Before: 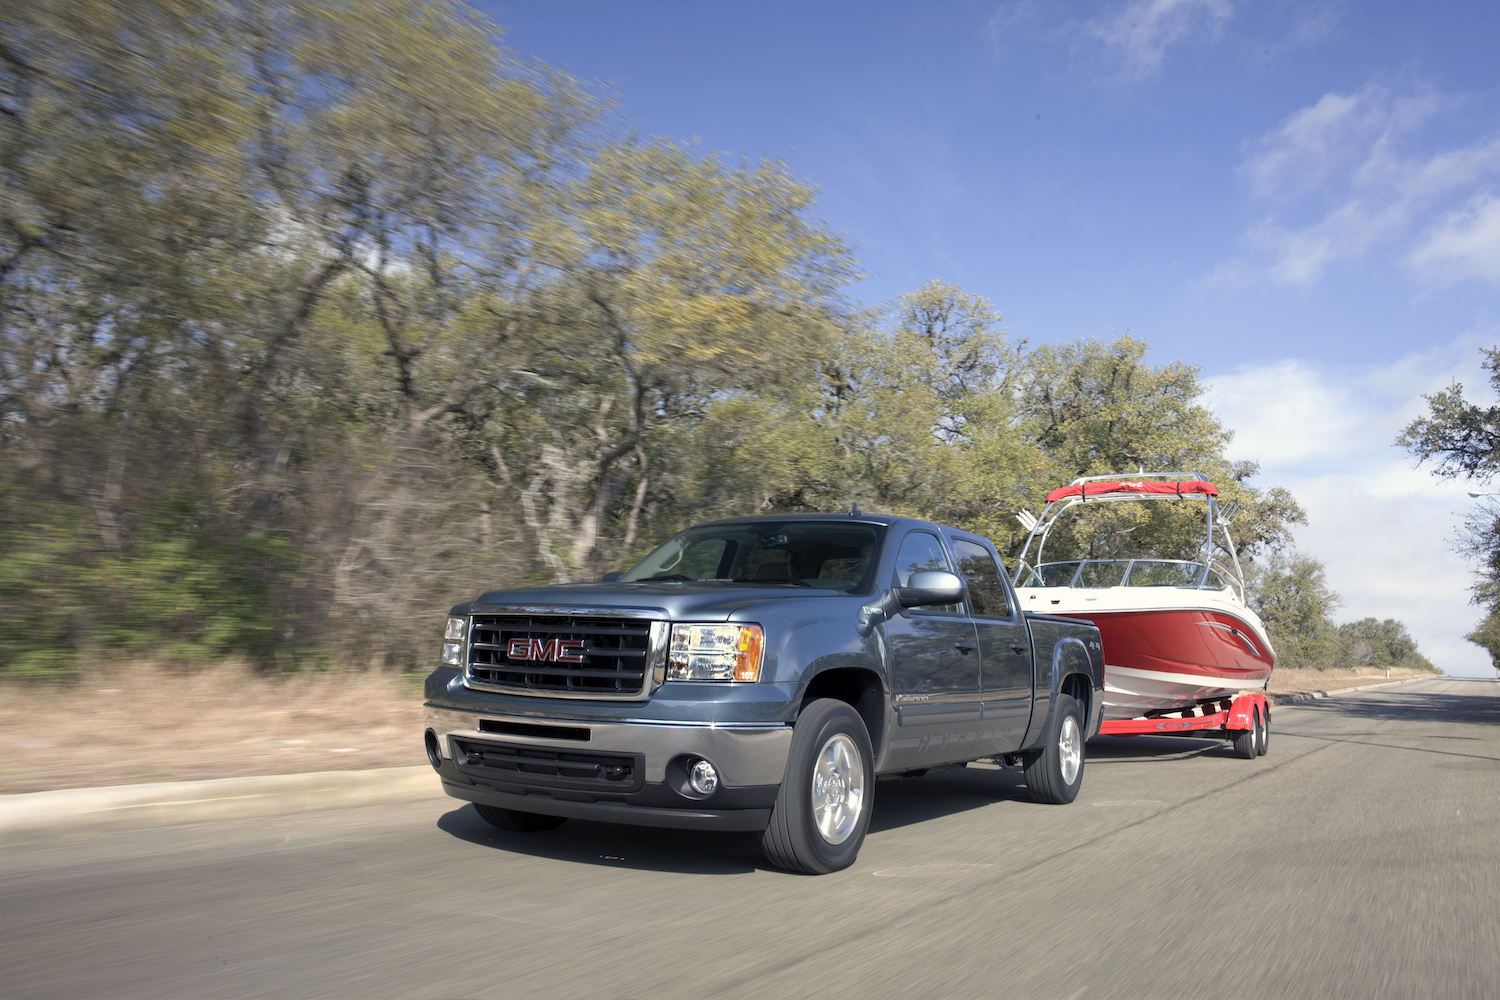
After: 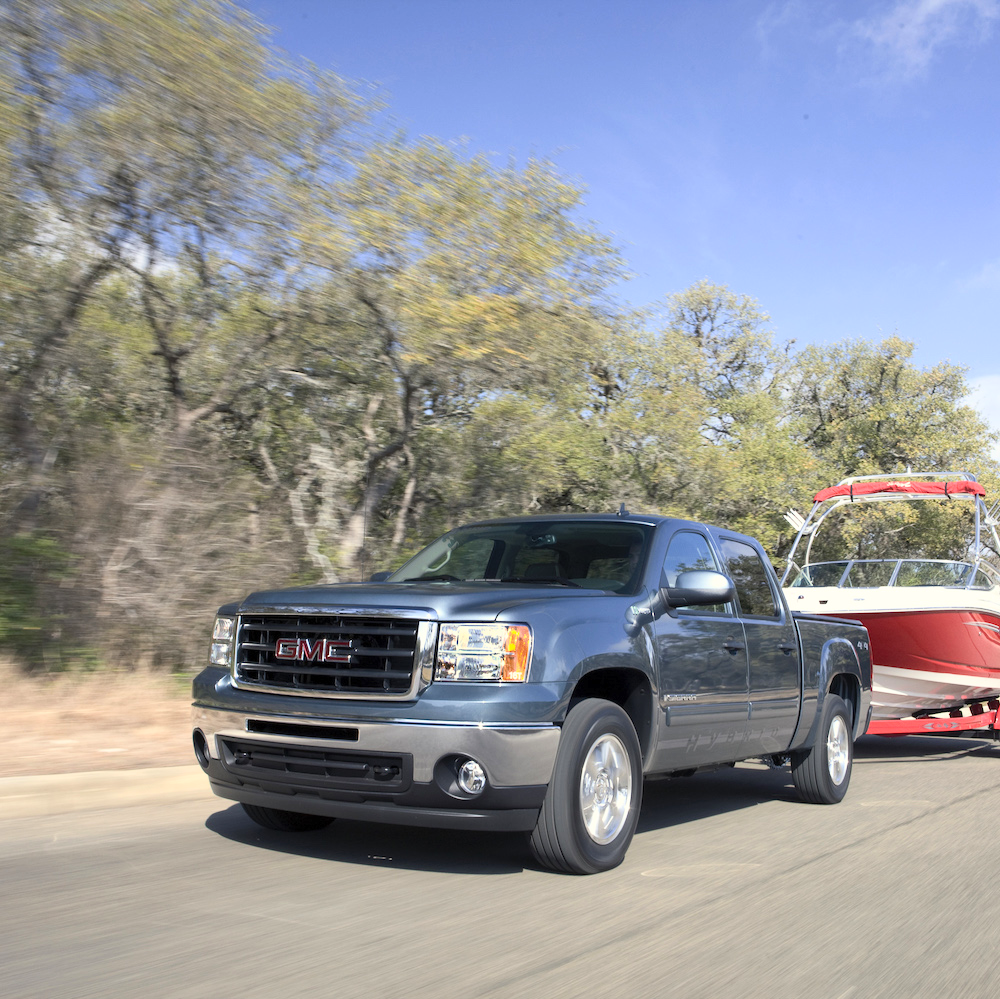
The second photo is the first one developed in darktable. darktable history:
crop and rotate: left 15.546%, right 17.787%
contrast brightness saturation: contrast 0.2, brightness 0.15, saturation 0.14
